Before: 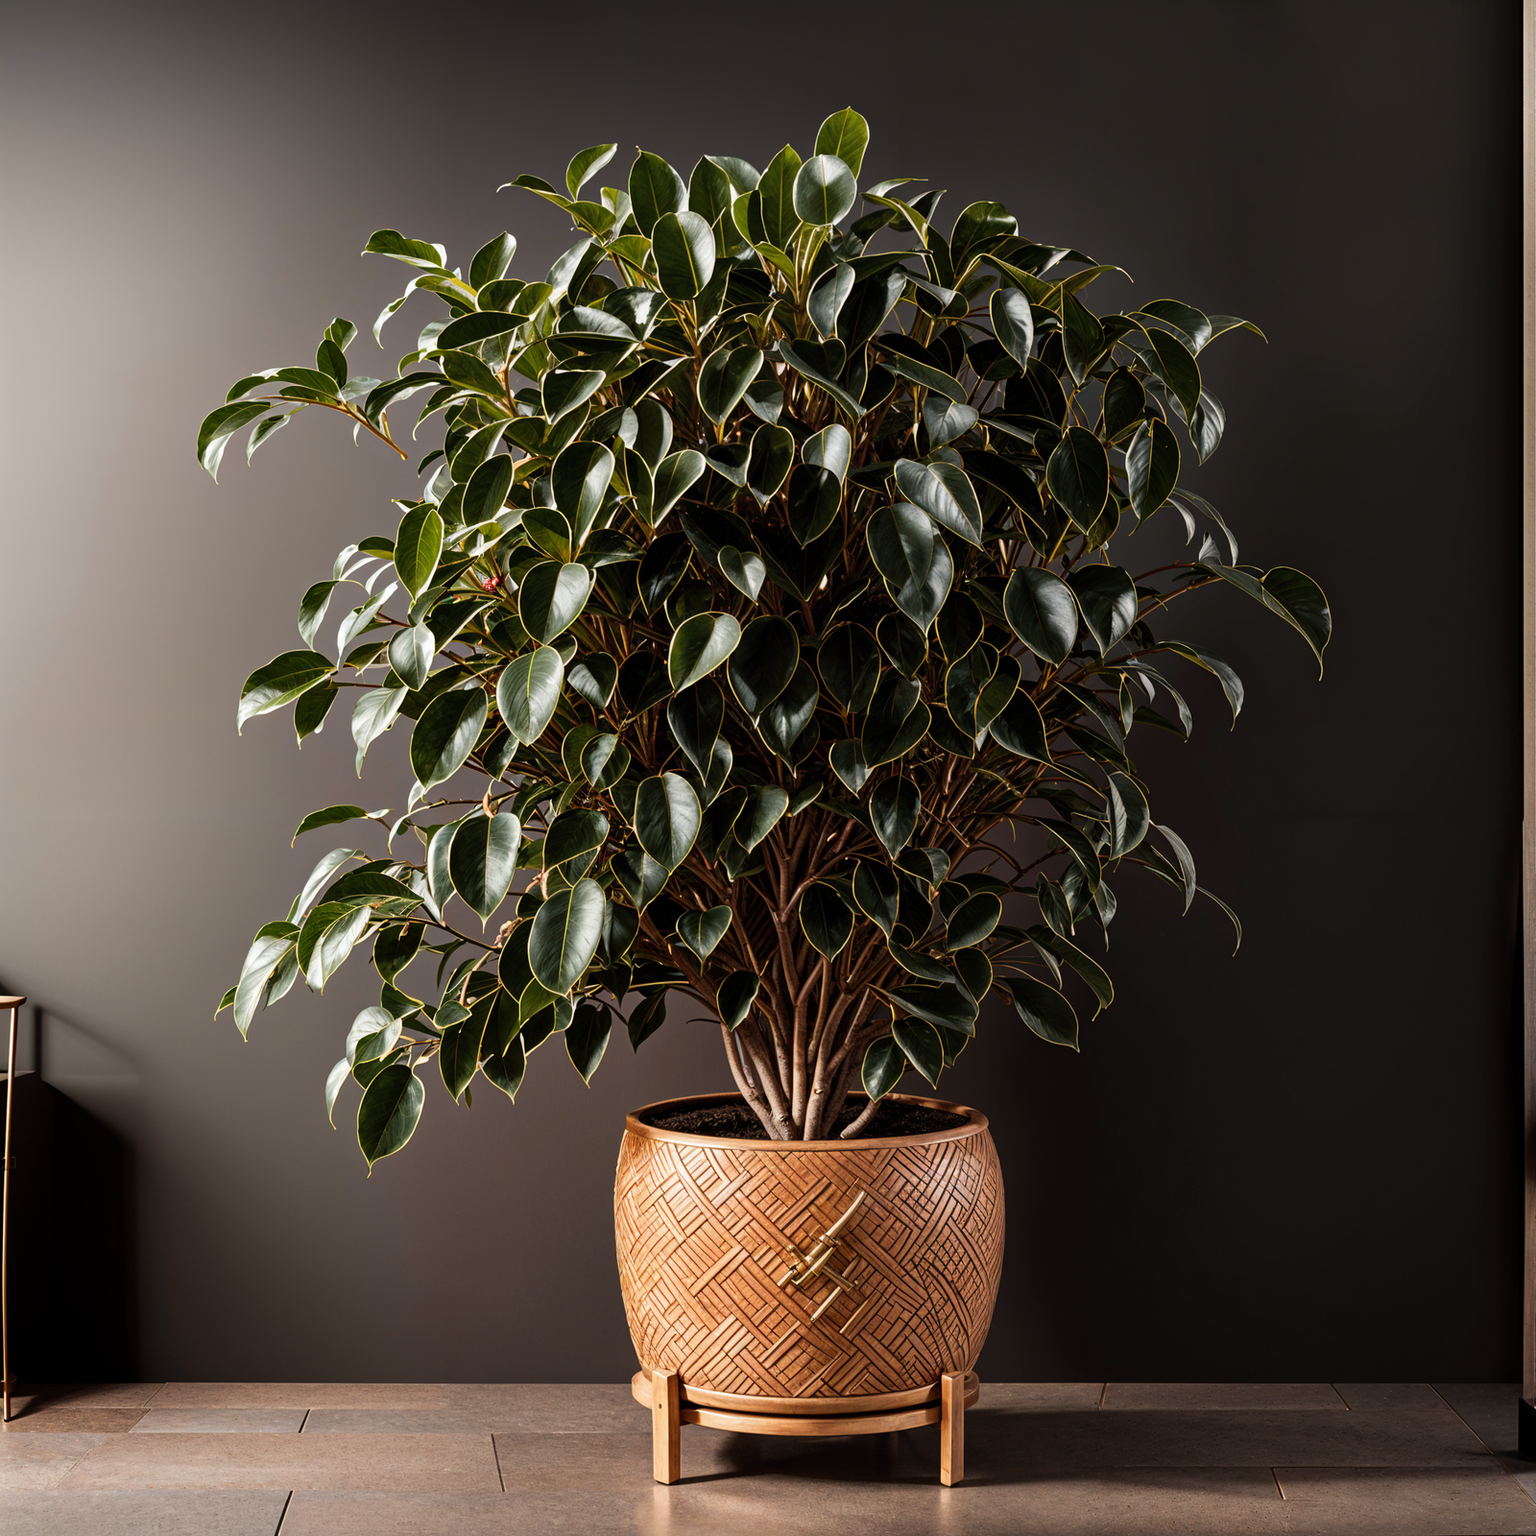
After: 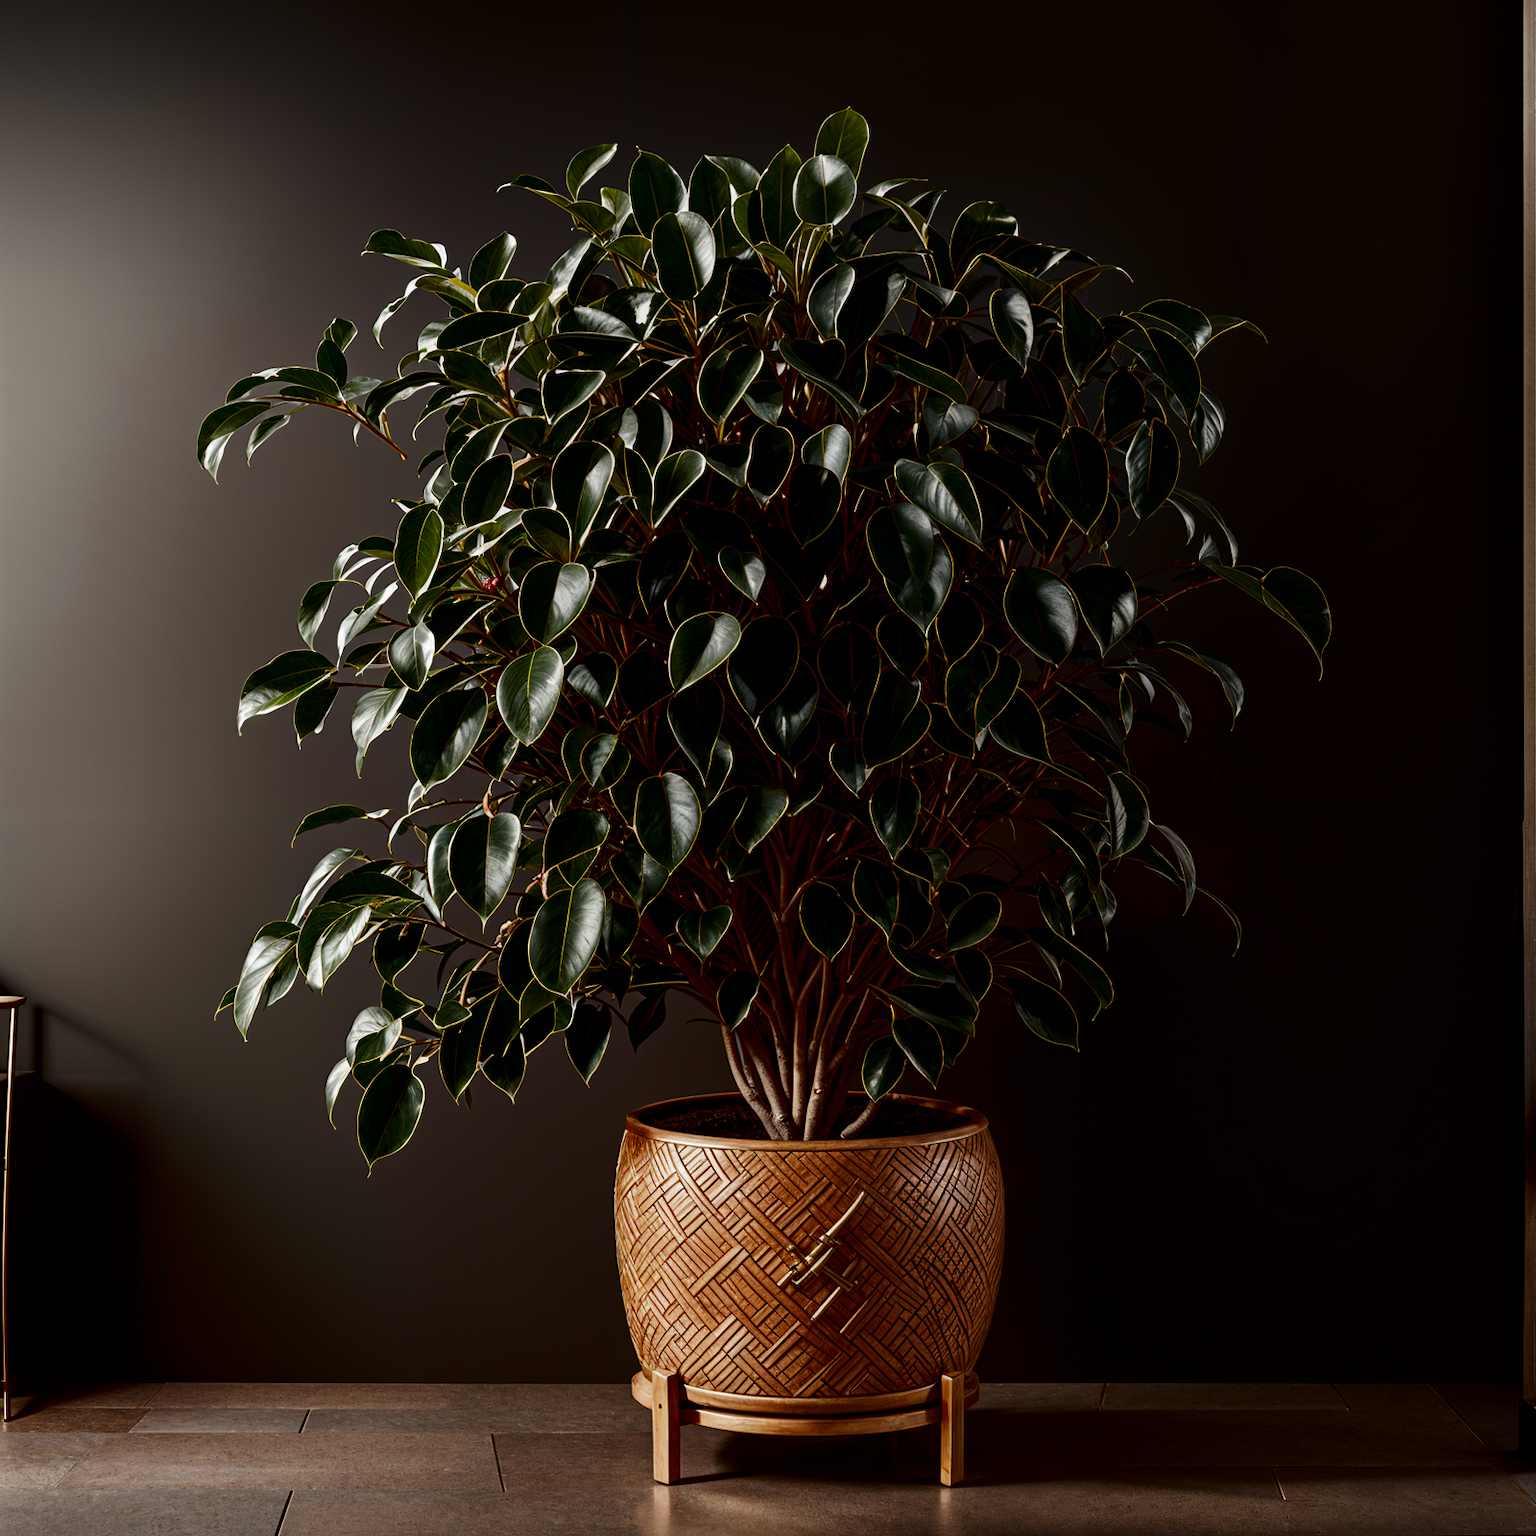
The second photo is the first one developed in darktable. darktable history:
contrast brightness saturation: brightness -0.506
